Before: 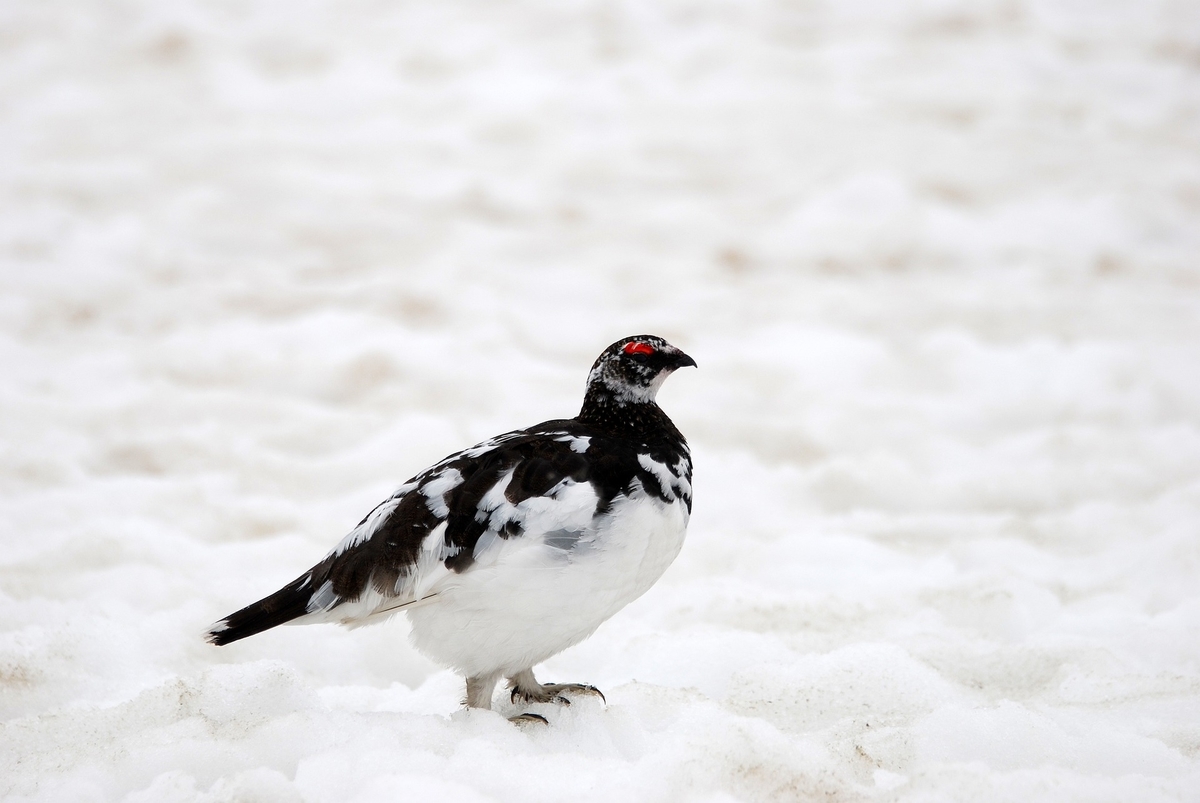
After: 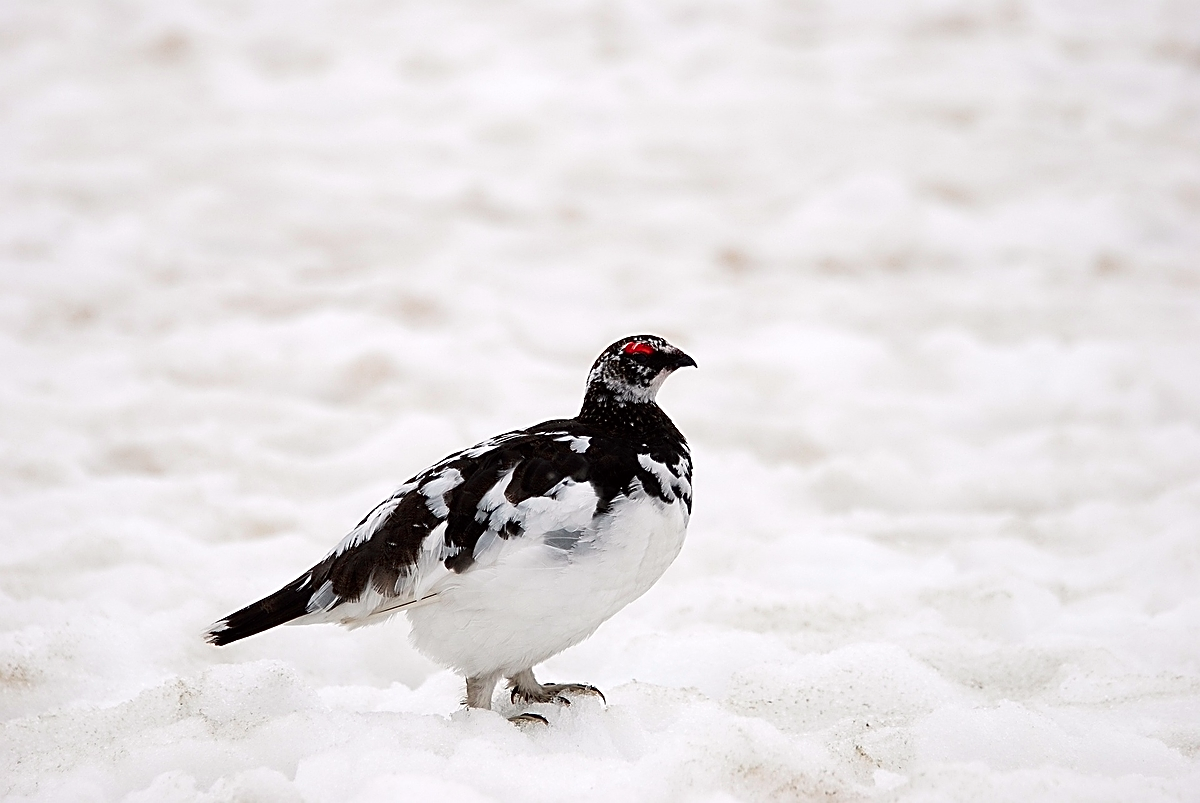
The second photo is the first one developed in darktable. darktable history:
tone curve: curves: ch0 [(0, 0) (0.253, 0.237) (1, 1)]; ch1 [(0, 0) (0.411, 0.385) (0.502, 0.506) (0.557, 0.565) (0.66, 0.683) (1, 1)]; ch2 [(0, 0) (0.394, 0.413) (0.5, 0.5) (1, 1)], color space Lab, independent channels, preserve colors none
sharpen: amount 0.907
